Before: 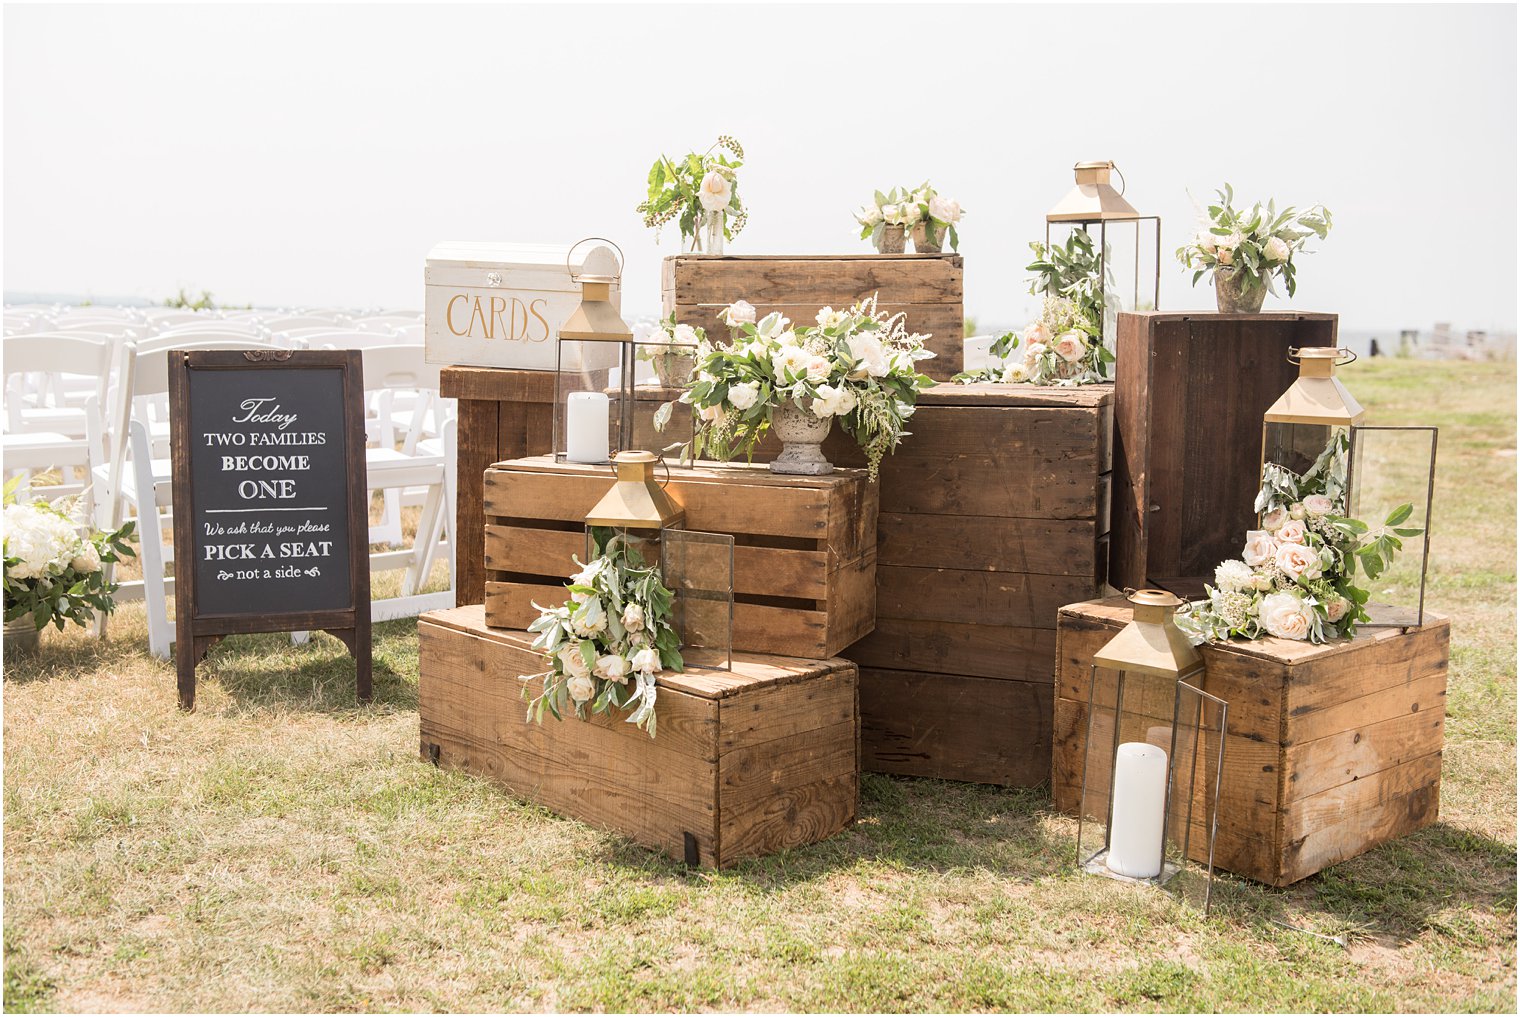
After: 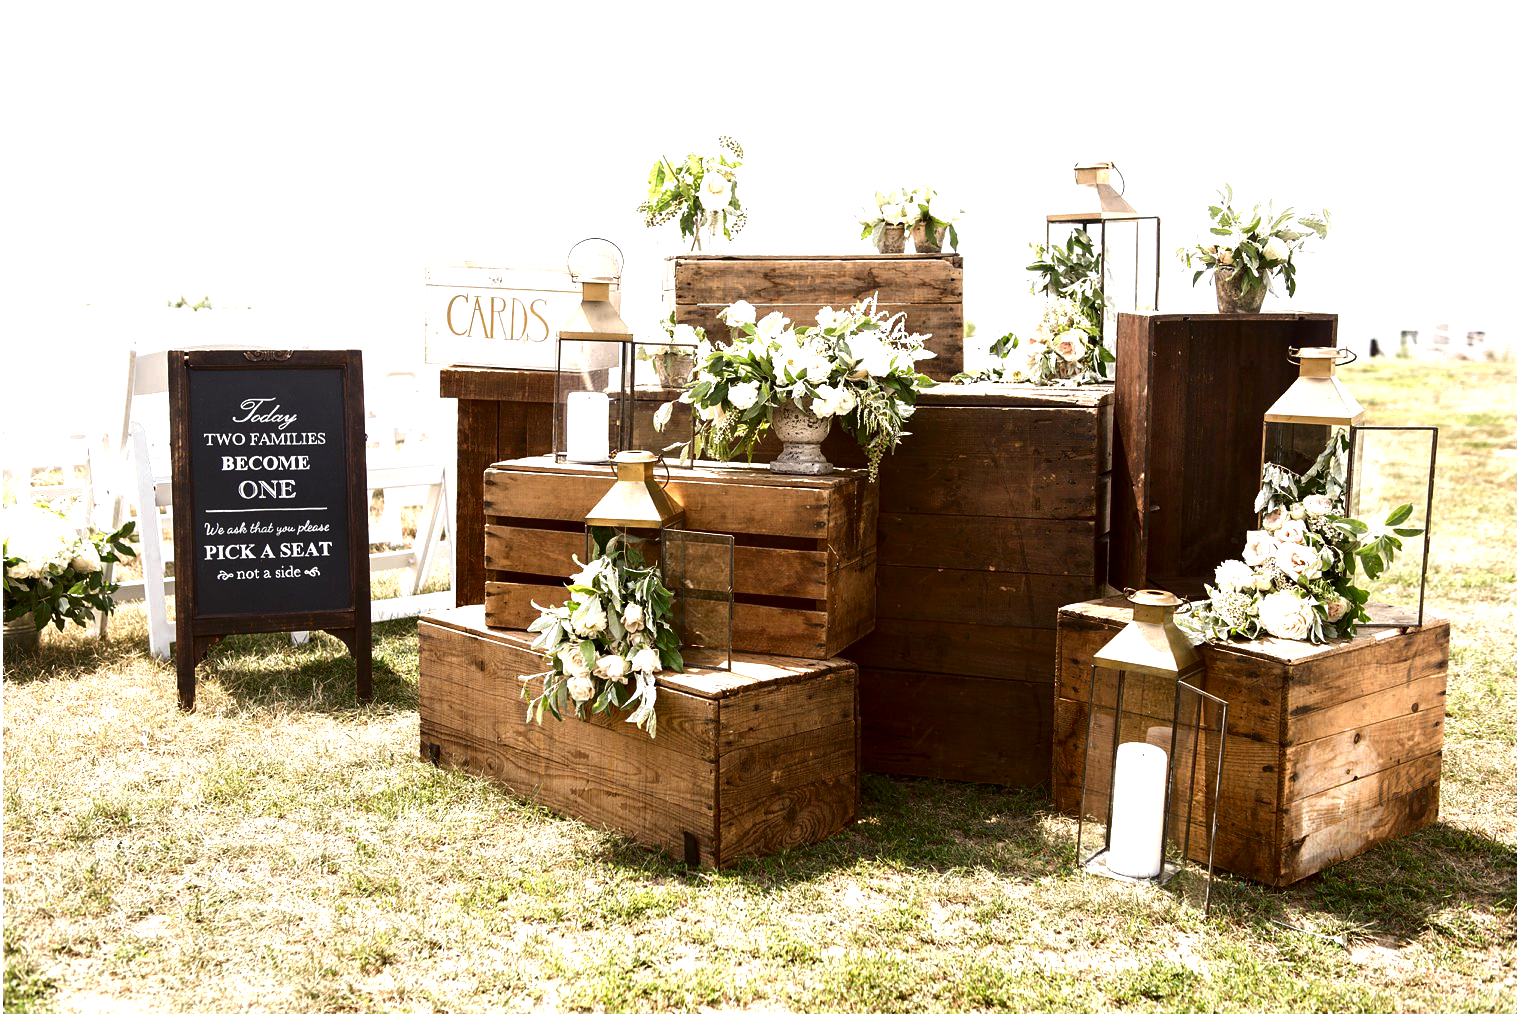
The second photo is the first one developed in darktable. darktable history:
exposure: exposure 0.769 EV, compensate exposure bias true, compensate highlight preservation false
contrast brightness saturation: brightness -0.529
